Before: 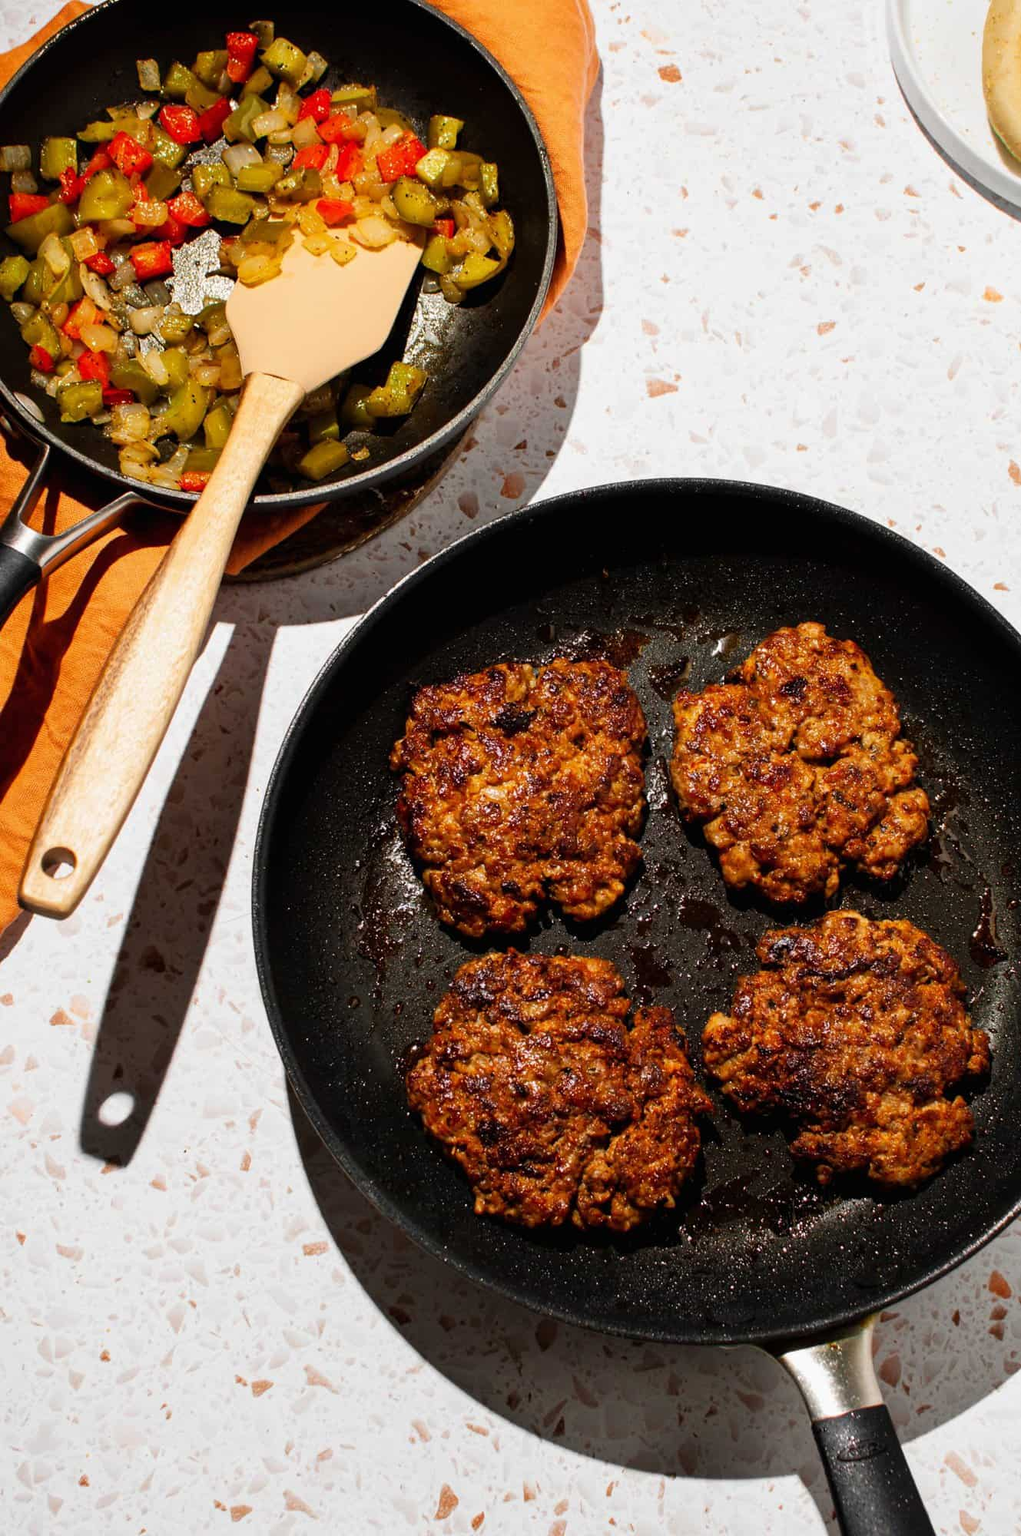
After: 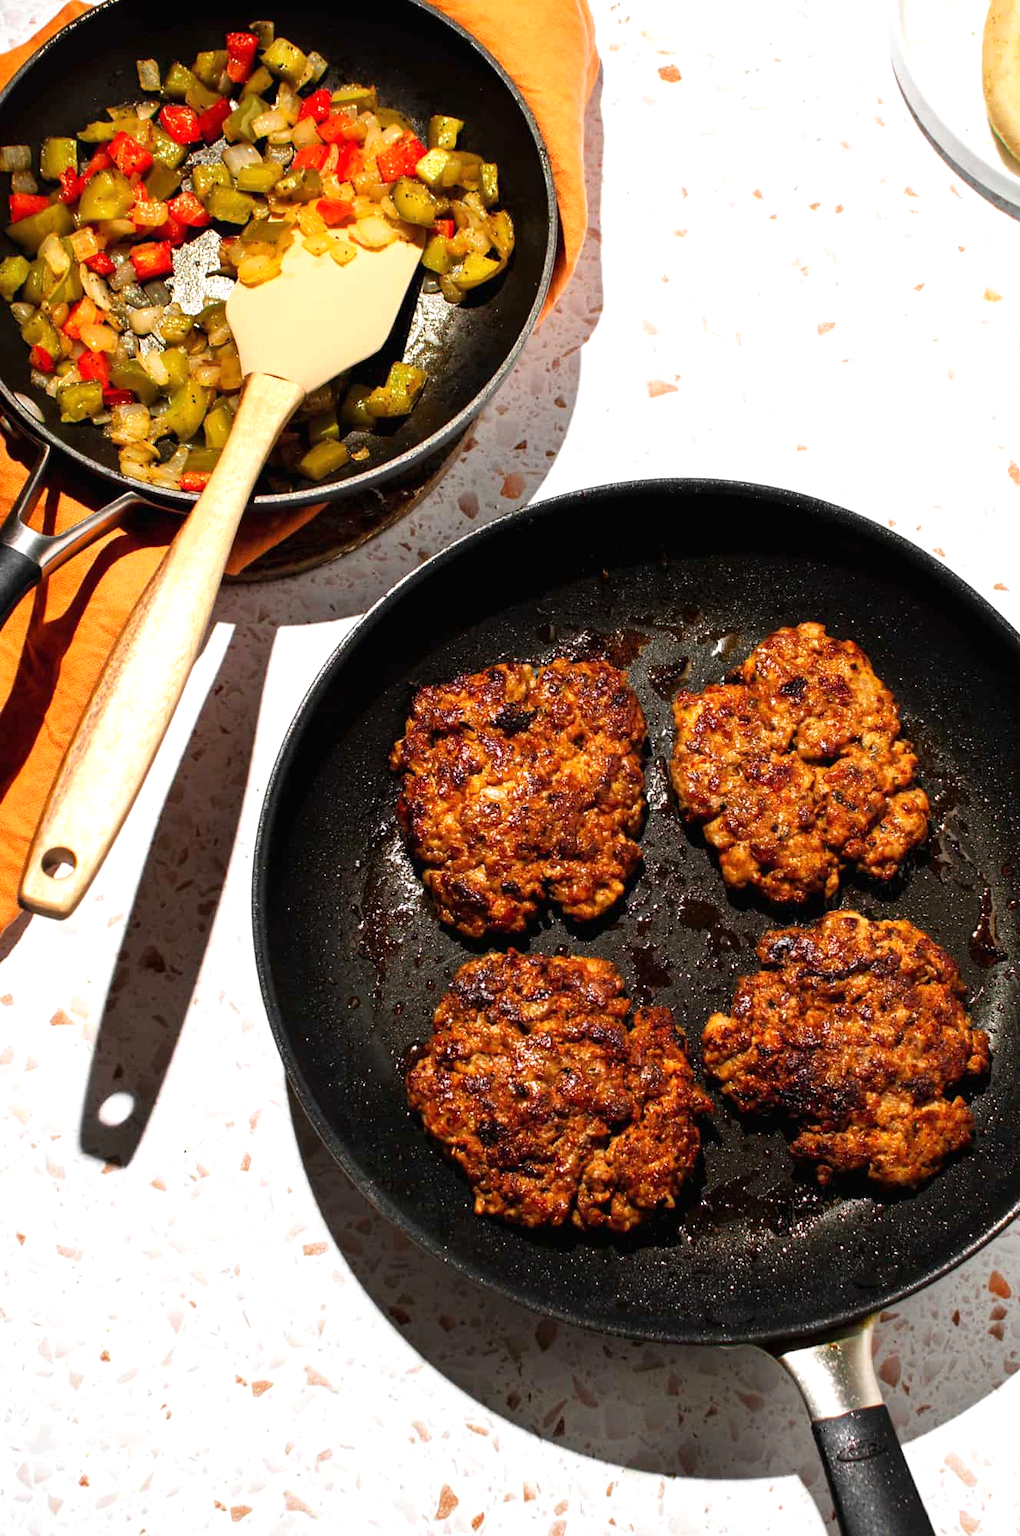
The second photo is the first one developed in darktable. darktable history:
exposure: exposure 0.493 EV, compensate highlight preservation false
